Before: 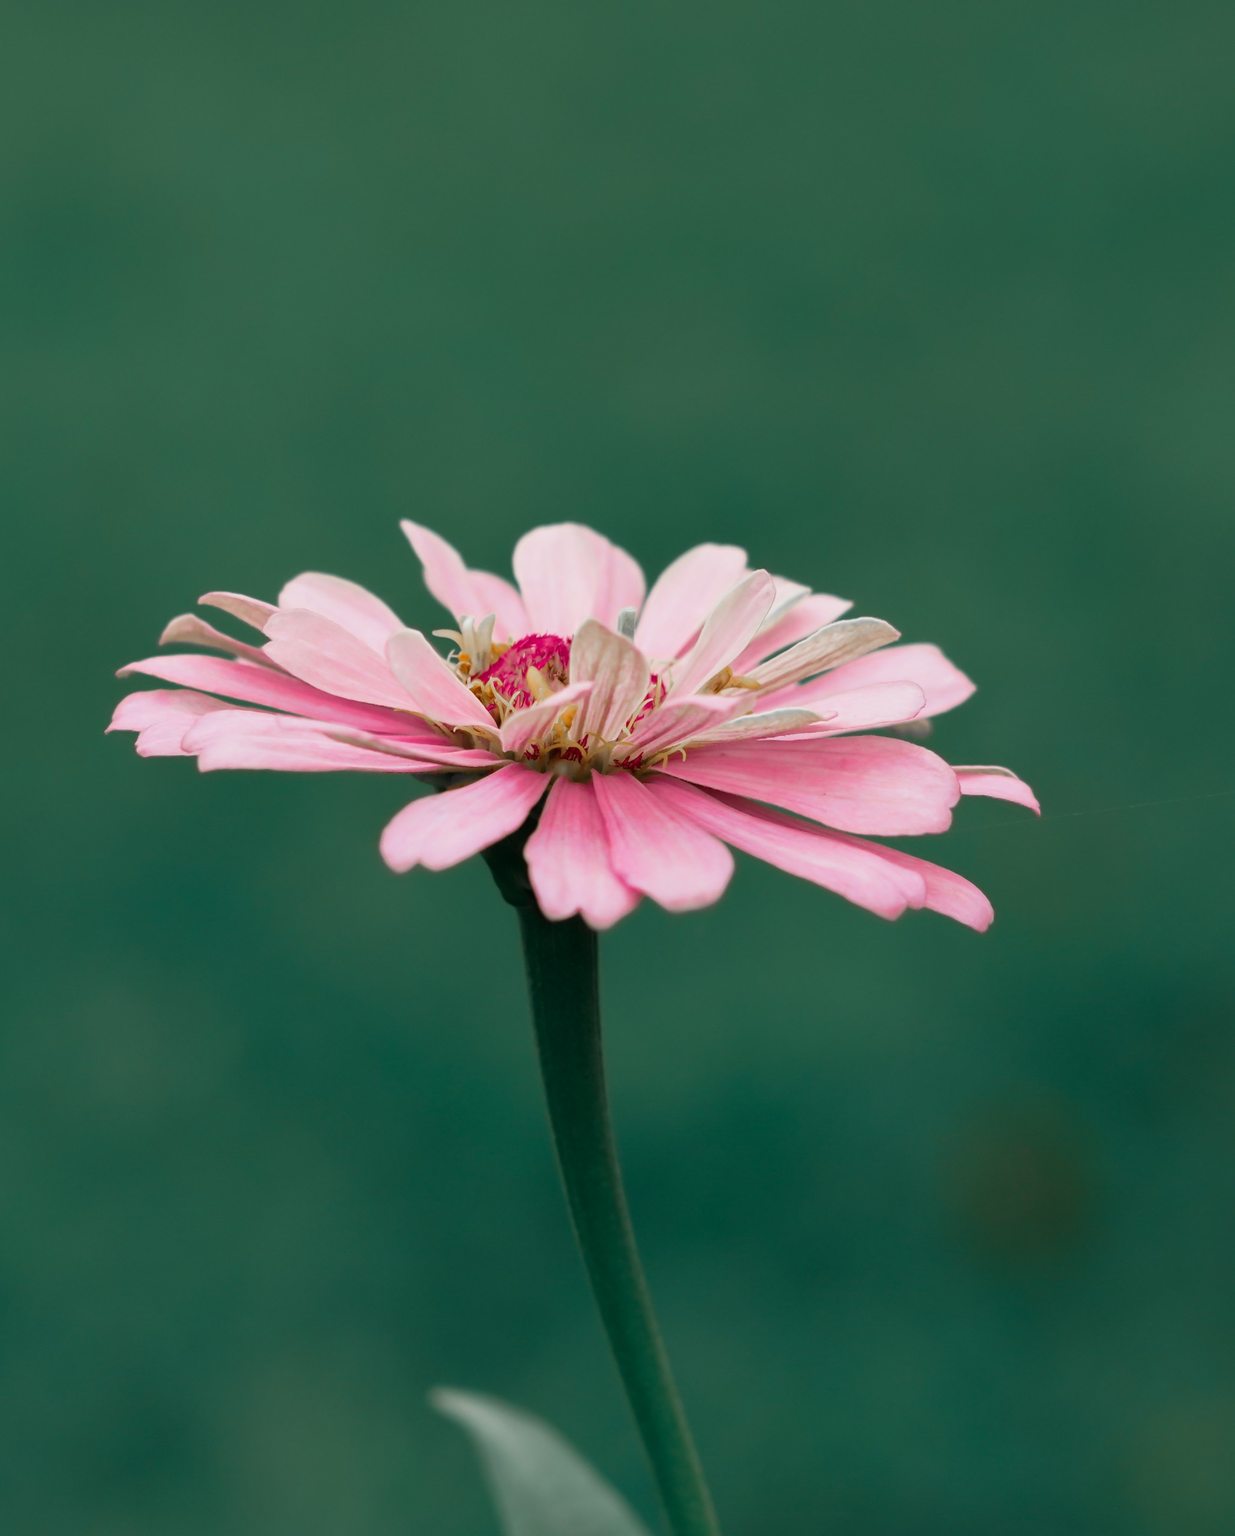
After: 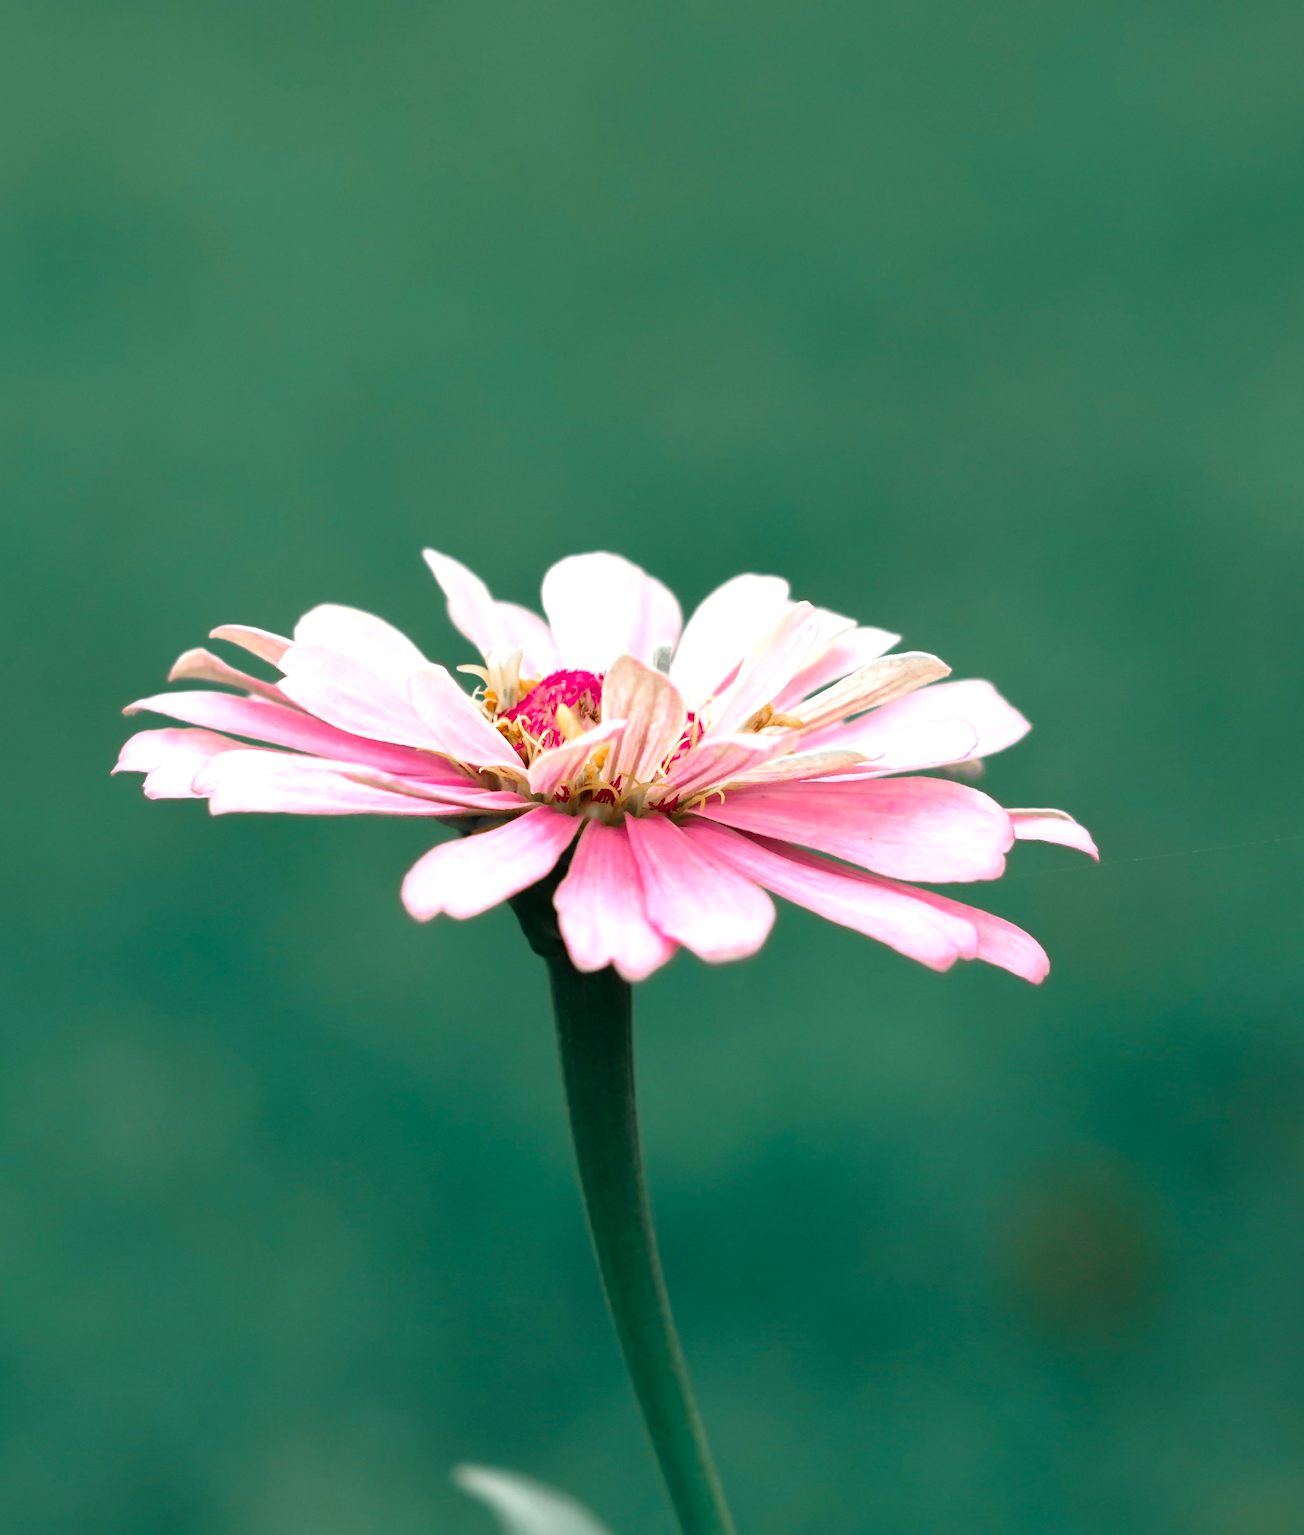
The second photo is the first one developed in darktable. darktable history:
crop and rotate: top 0.011%, bottom 5.239%
levels: levels [0, 0.394, 0.787]
